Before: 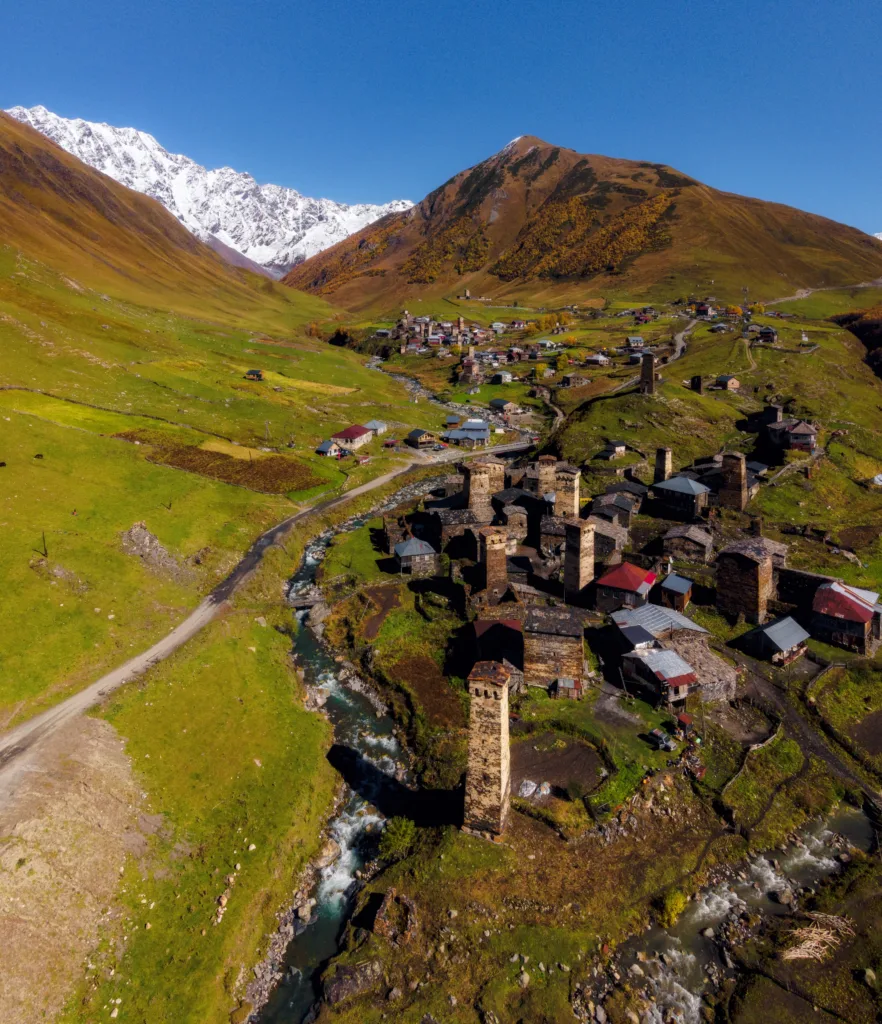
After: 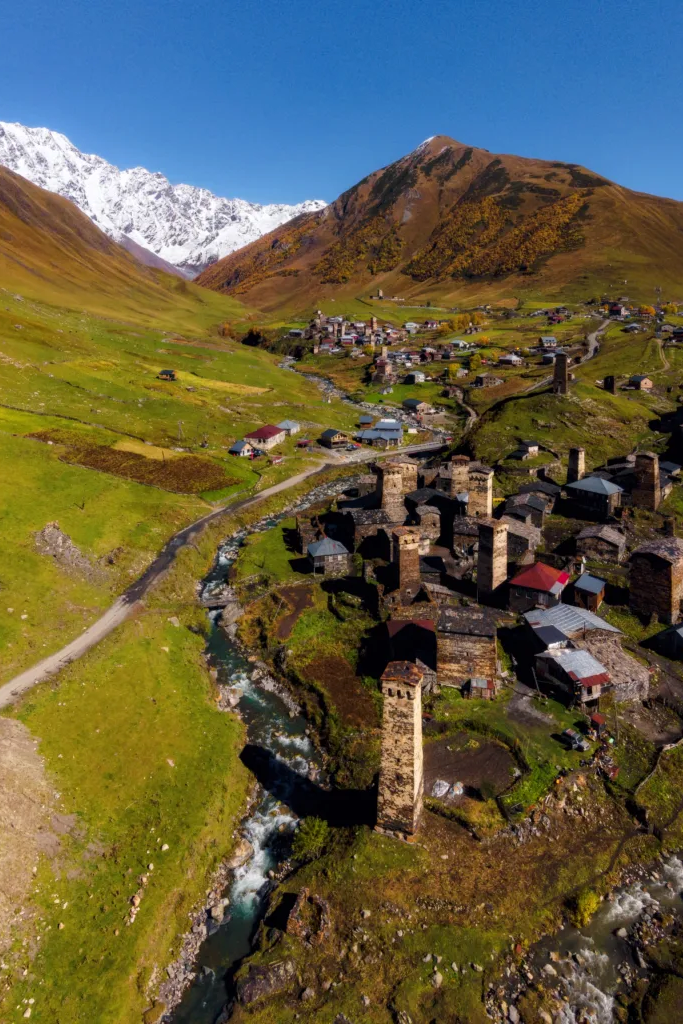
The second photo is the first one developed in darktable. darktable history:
crop: left 9.902%, right 12.656%
contrast brightness saturation: contrast 0.101, brightness 0.018, saturation 0.018
